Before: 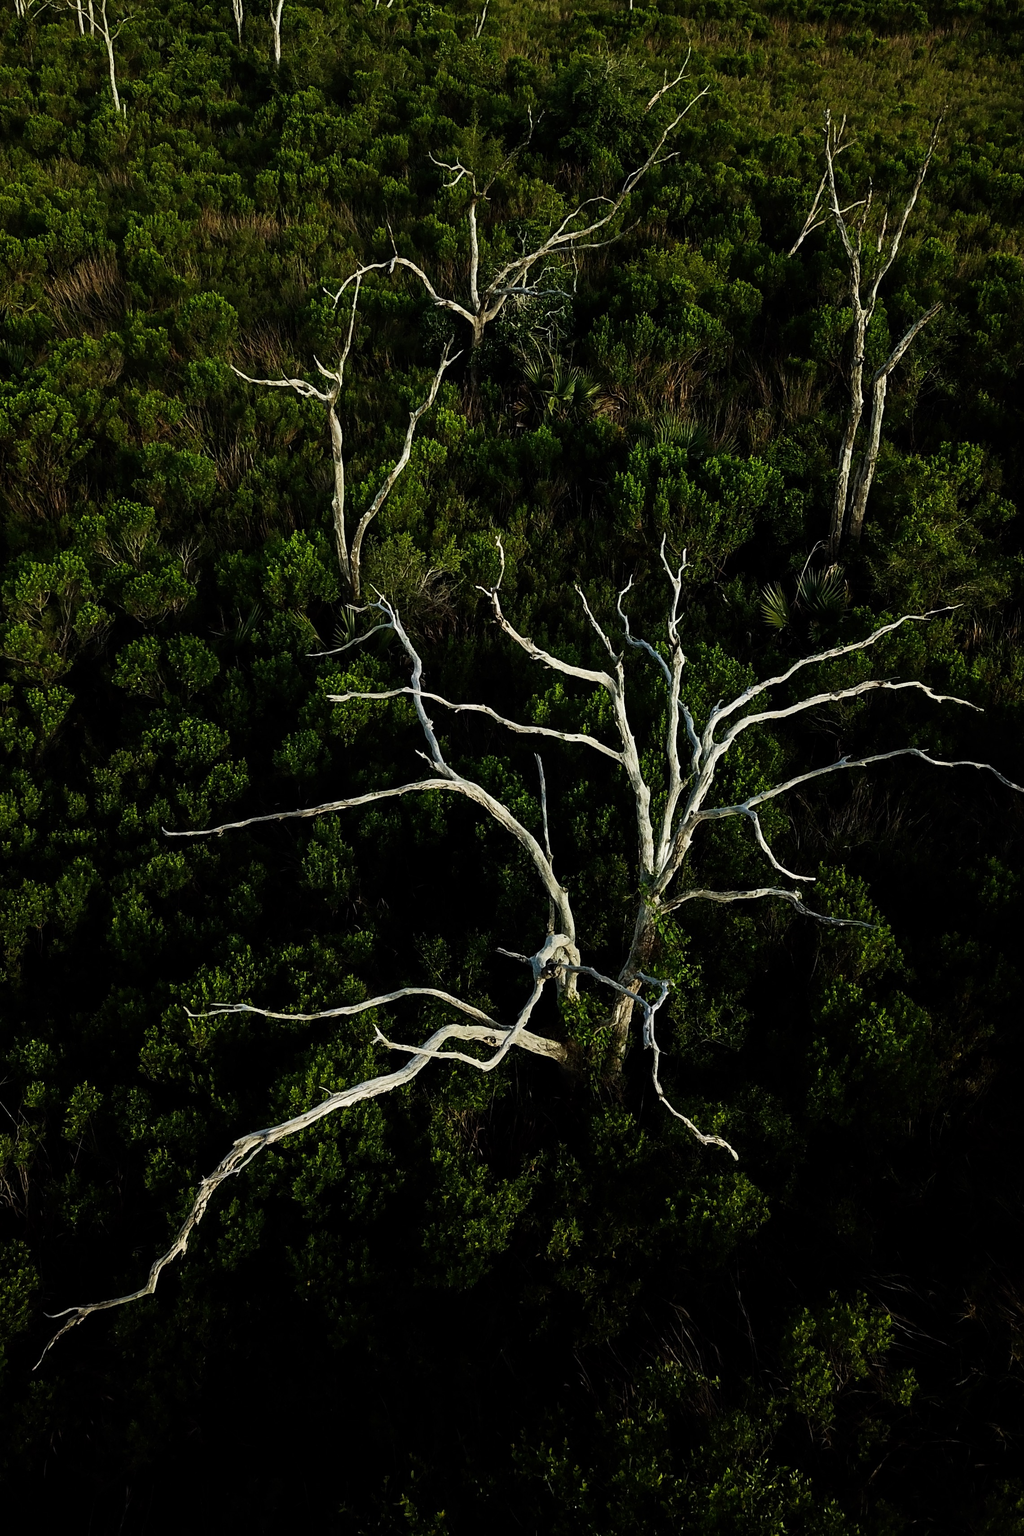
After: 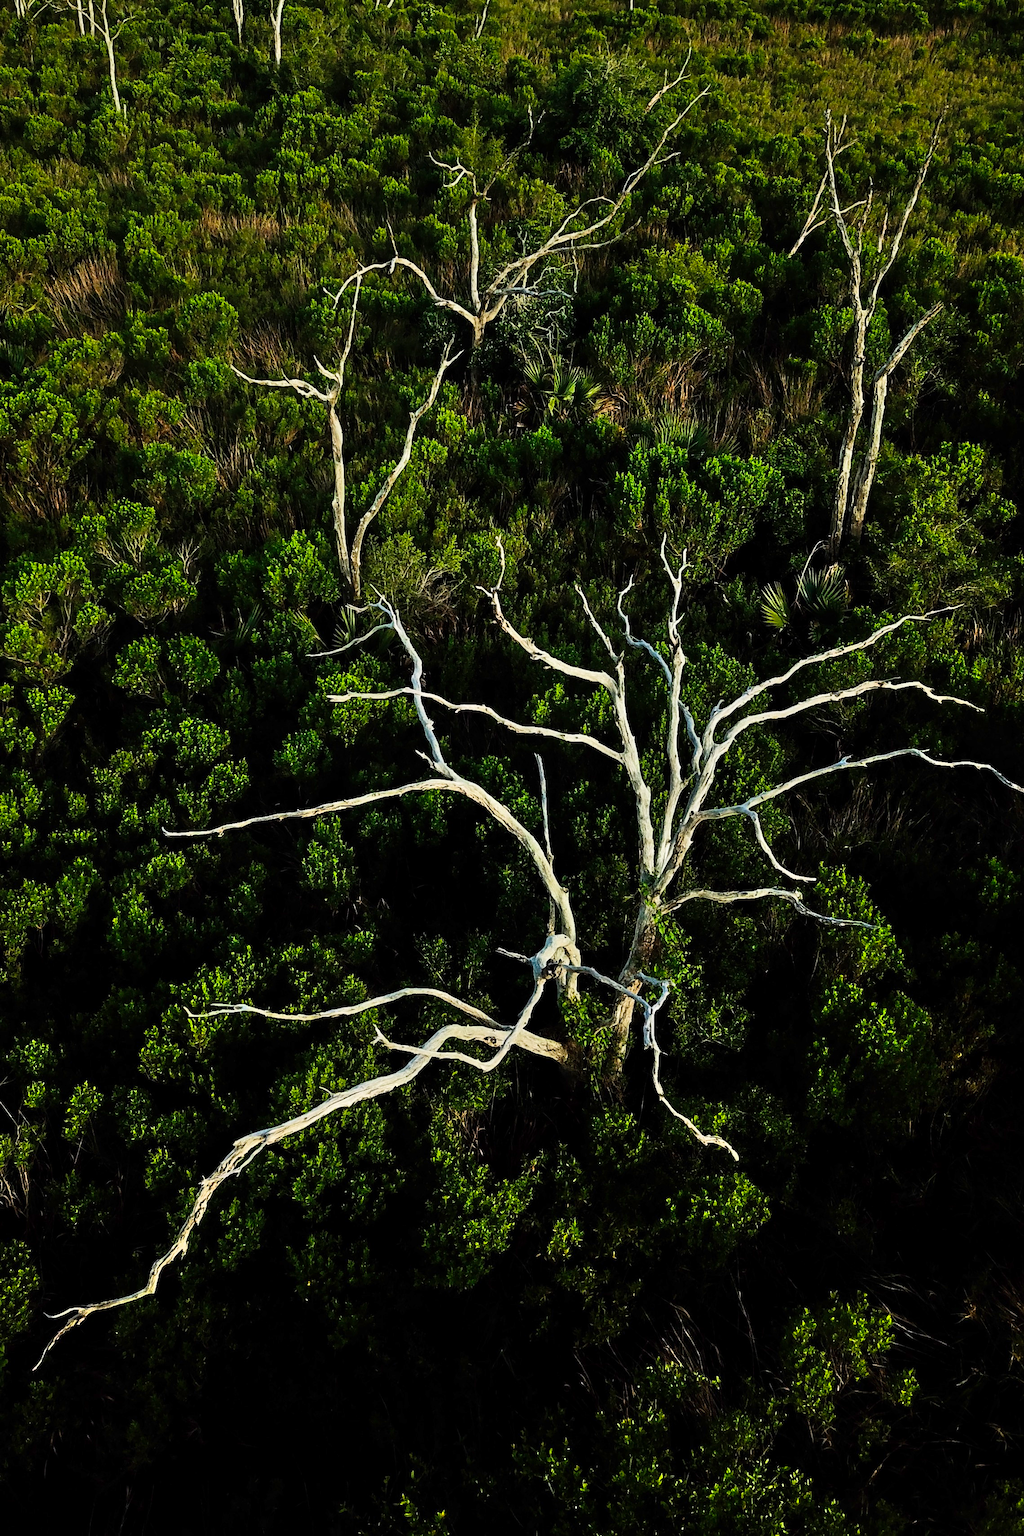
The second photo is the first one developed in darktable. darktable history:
shadows and highlights: highlights 70.7, soften with gaussian
